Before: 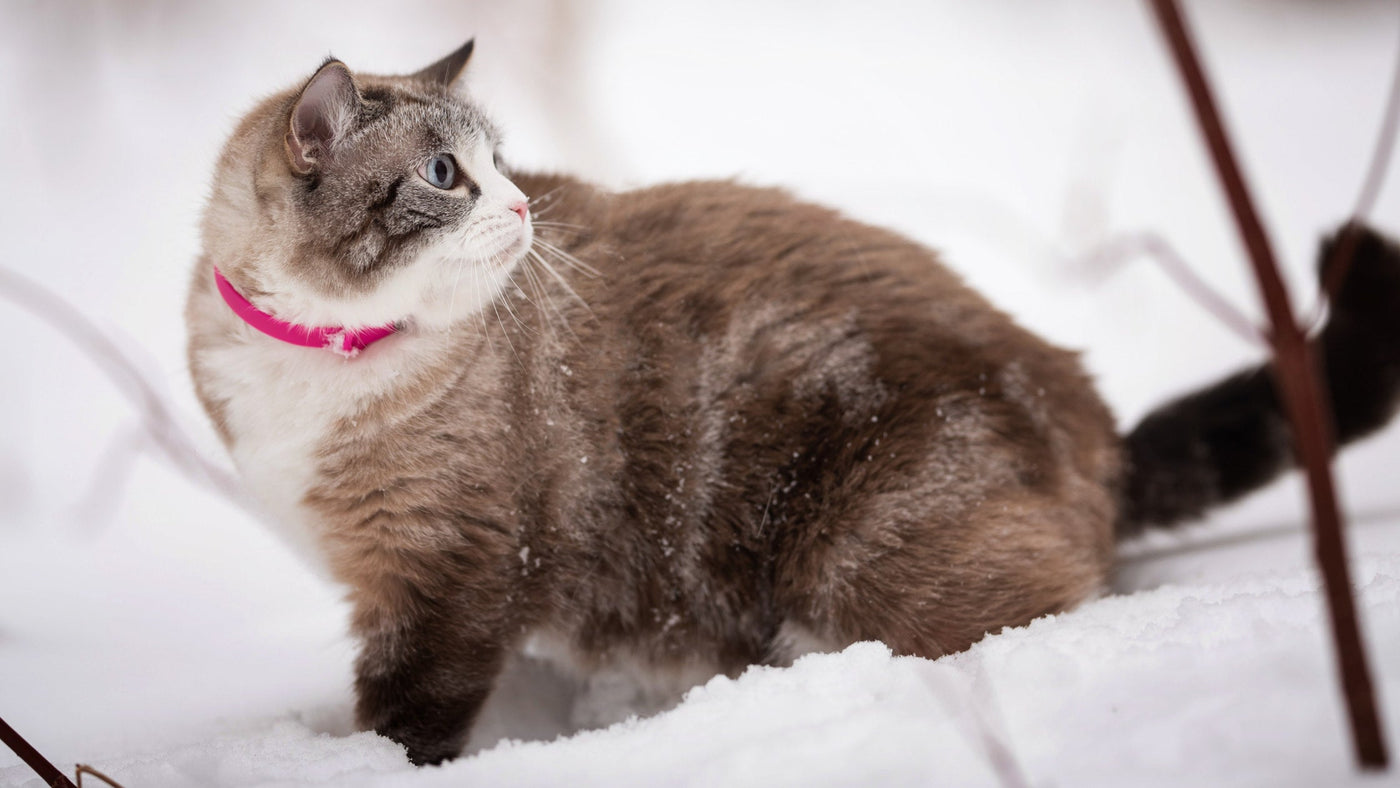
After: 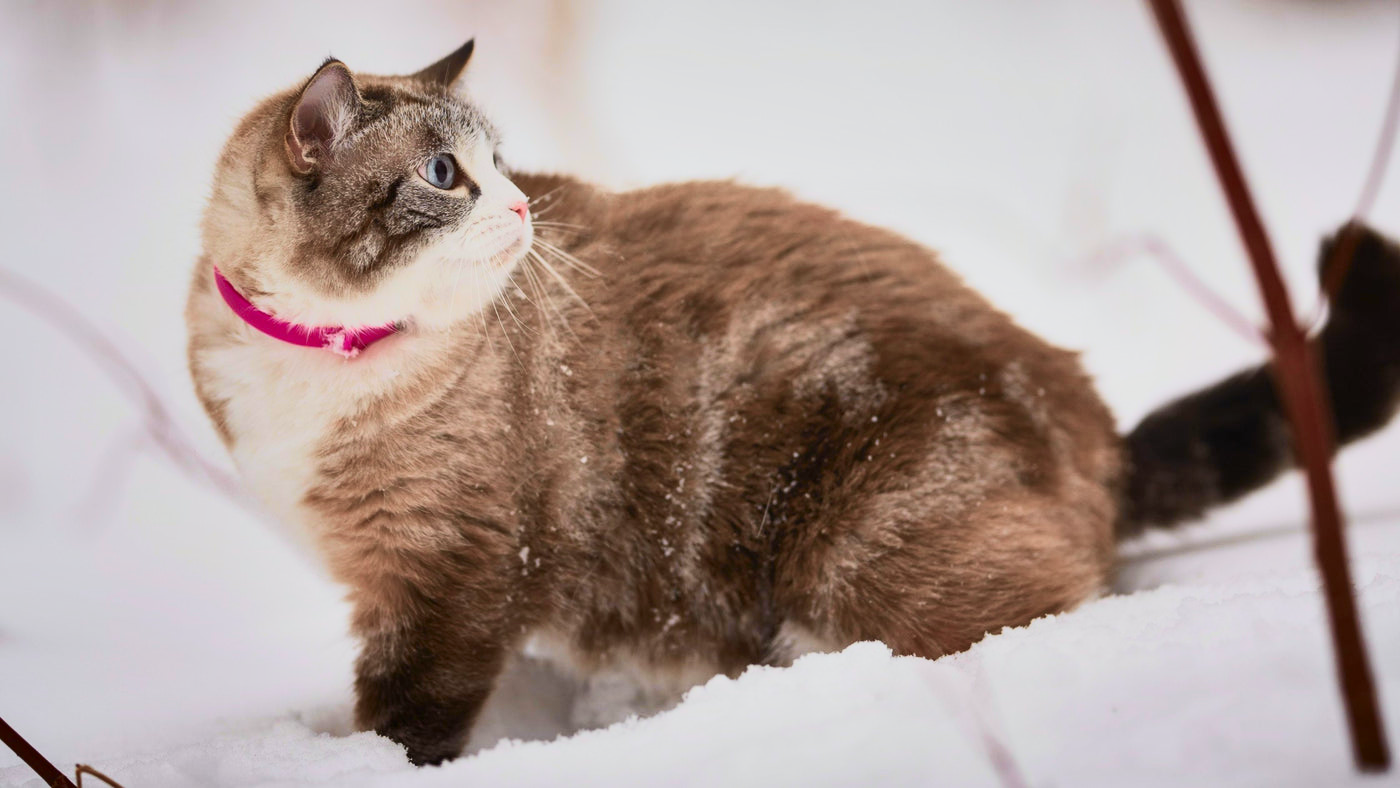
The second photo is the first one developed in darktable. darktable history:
exposure: exposure 0.128 EV, compensate highlight preservation false
shadows and highlights: low approximation 0.01, soften with gaussian
tone curve: curves: ch0 [(0, 0.014) (0.036, 0.047) (0.15, 0.156) (0.27, 0.258) (0.511, 0.506) (0.761, 0.741) (1, 0.919)]; ch1 [(0, 0) (0.179, 0.173) (0.322, 0.32) (0.429, 0.431) (0.502, 0.5) (0.519, 0.522) (0.562, 0.575) (0.631, 0.65) (0.72, 0.692) (1, 1)]; ch2 [(0, 0) (0.29, 0.295) (0.404, 0.436) (0.497, 0.498) (0.533, 0.556) (0.599, 0.607) (0.696, 0.707) (1, 1)], color space Lab, independent channels, preserve colors none
base curve: curves: ch0 [(0, 0) (0.666, 0.806) (1, 1)]
